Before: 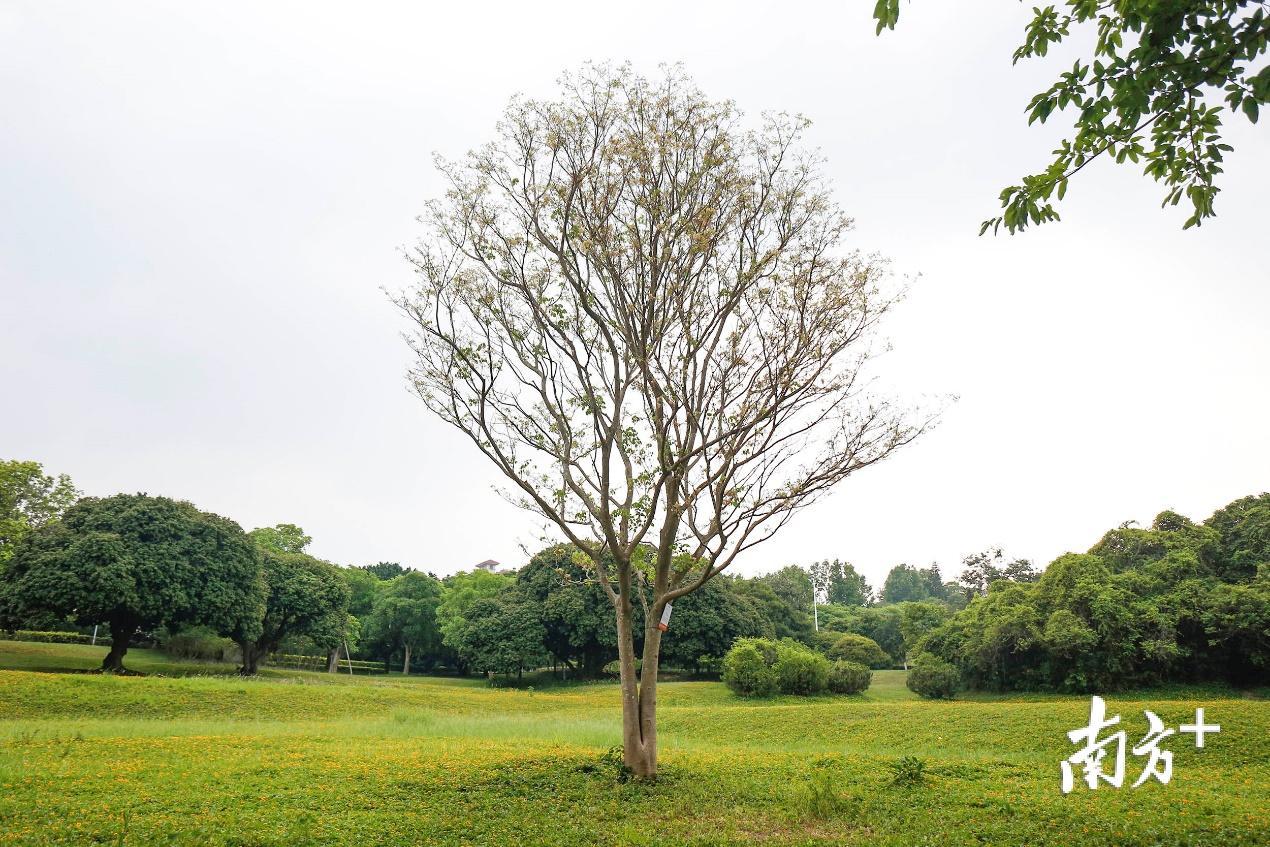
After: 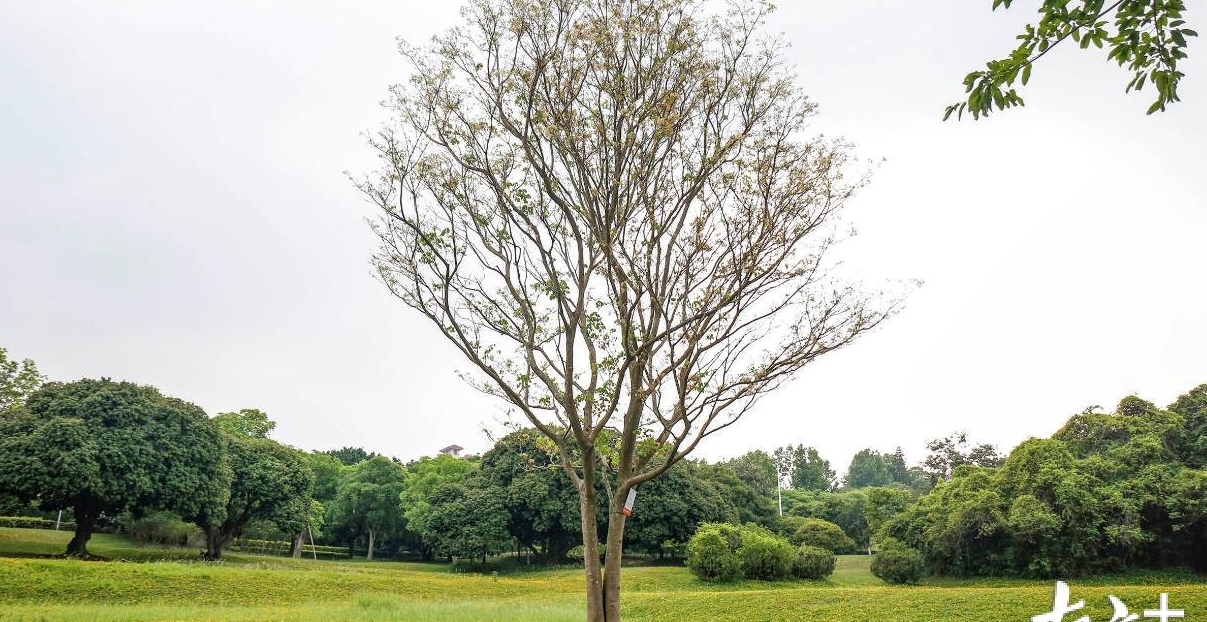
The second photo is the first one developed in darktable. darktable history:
crop and rotate: left 2.86%, top 13.778%, right 2.056%, bottom 12.726%
local contrast: on, module defaults
